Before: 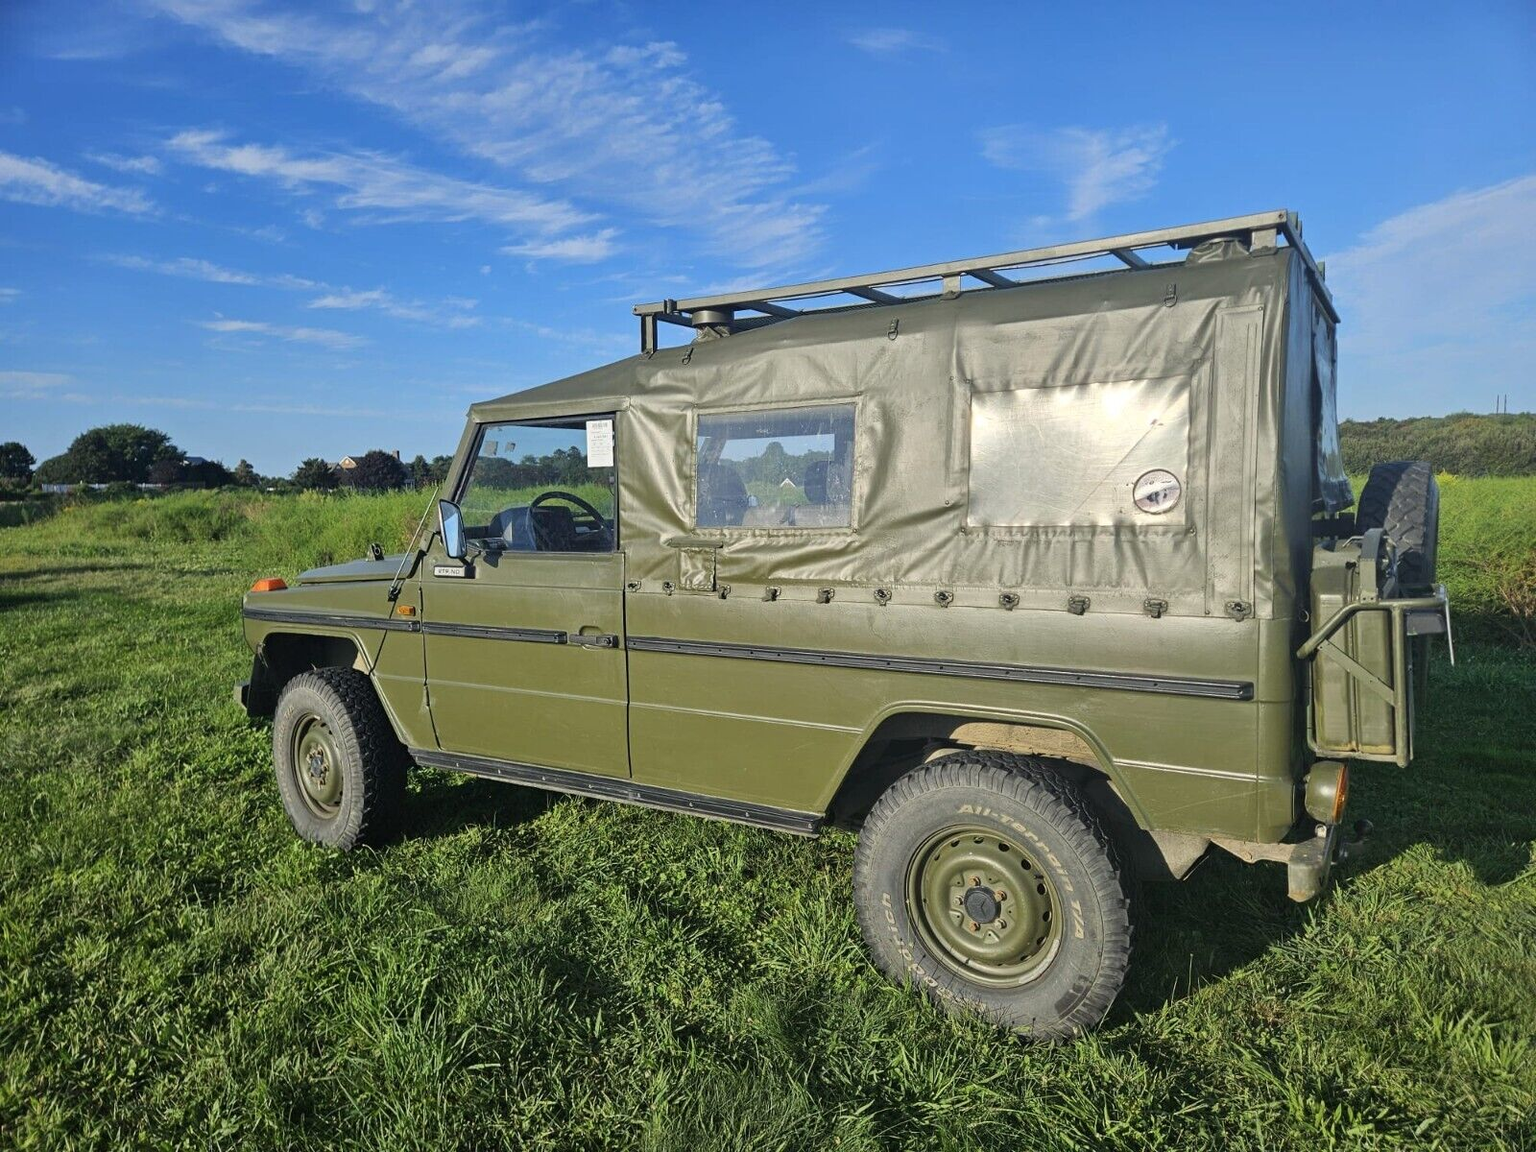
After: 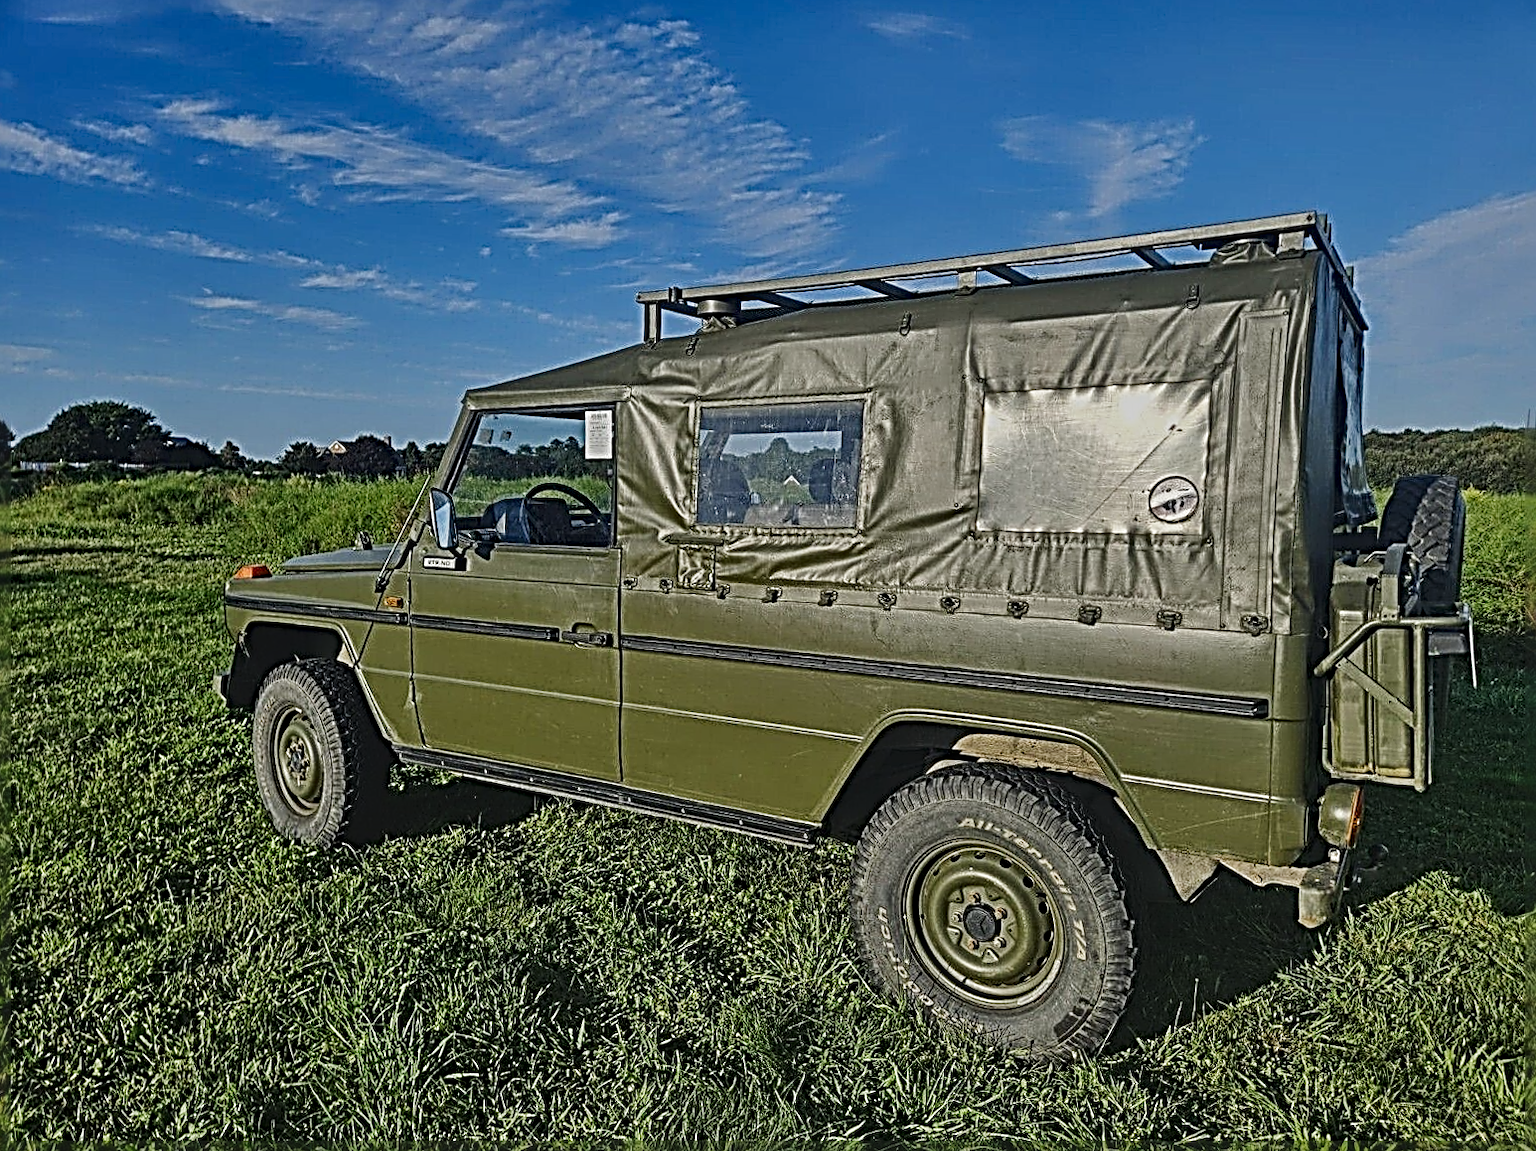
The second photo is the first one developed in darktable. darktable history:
crop and rotate: angle -1.51°
exposure: black level correction -0.017, exposure -1.062 EV, compensate highlight preservation false
local contrast: on, module defaults
sharpen: radius 4.017, amount 1.994
shadows and highlights: shadows 51.94, highlights -28.29, highlights color adjustment 46.72%, soften with gaussian
base curve: curves: ch0 [(0, 0) (0.204, 0.334) (0.55, 0.733) (1, 1)], preserve colors none
contrast brightness saturation: brightness -0.212, saturation 0.076
